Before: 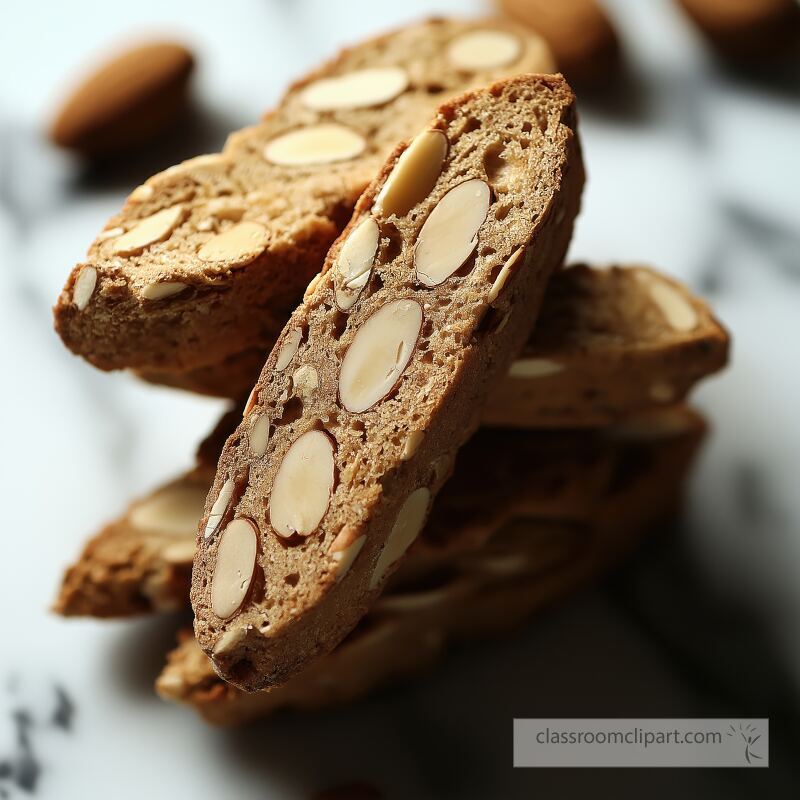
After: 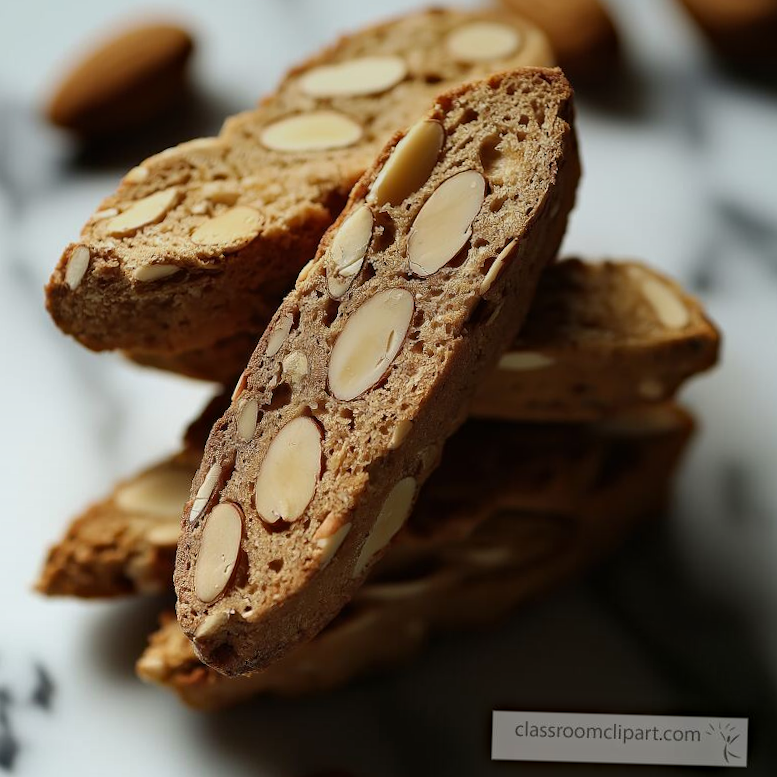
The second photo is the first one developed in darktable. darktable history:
haze removal: compatibility mode true, adaptive false
graduated density: on, module defaults
crop and rotate: angle -1.69°
